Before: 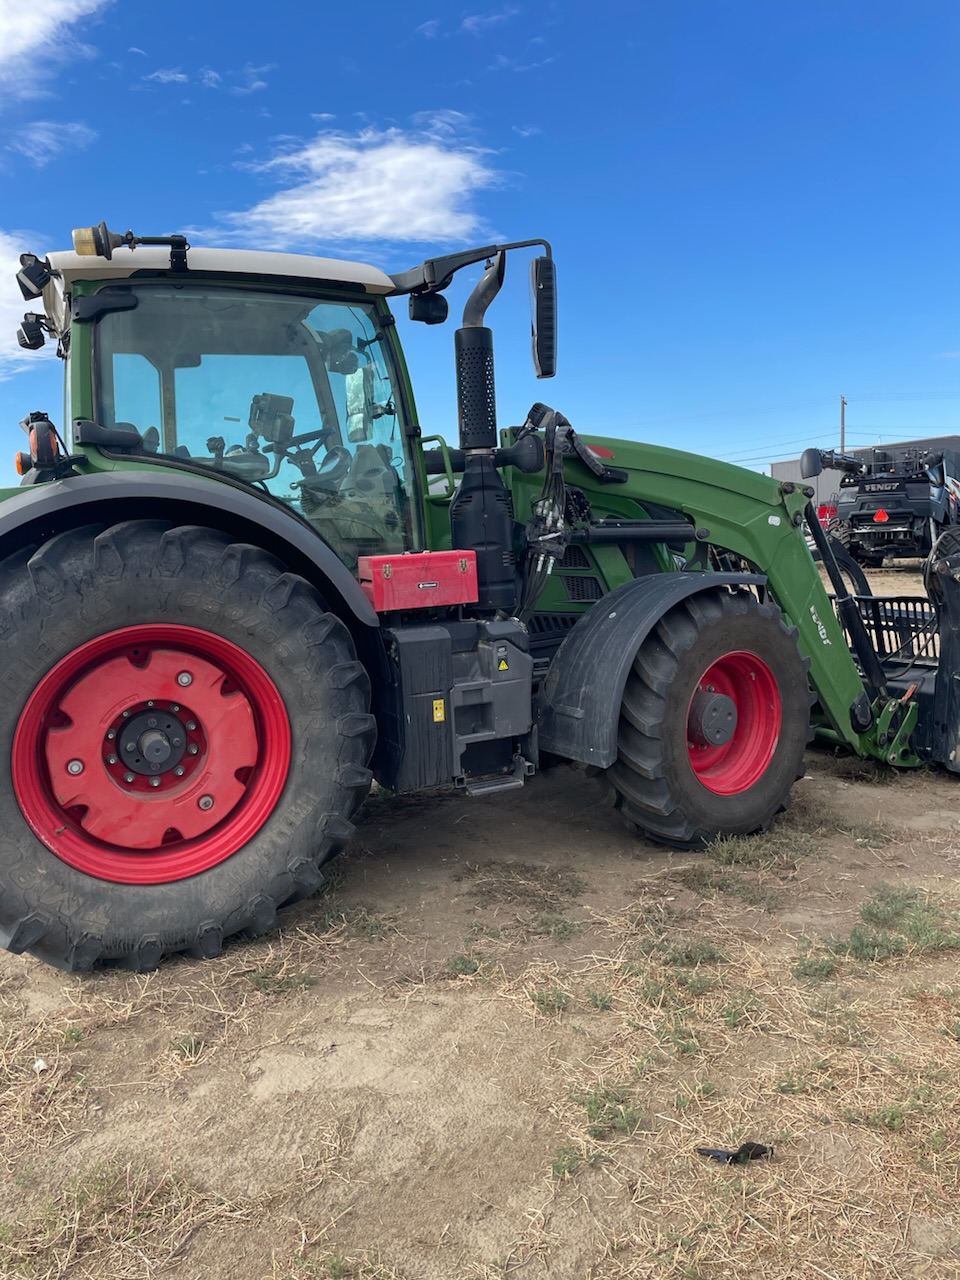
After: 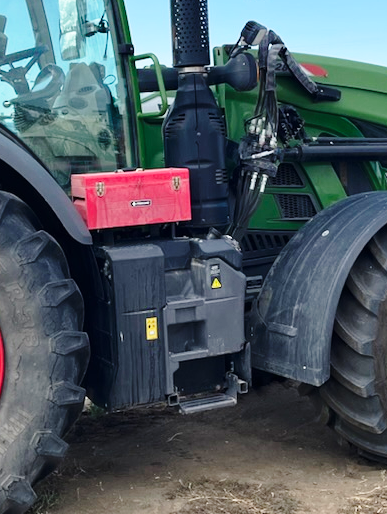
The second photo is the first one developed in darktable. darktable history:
base curve: curves: ch0 [(0, 0) (0.028, 0.03) (0.121, 0.232) (0.46, 0.748) (0.859, 0.968) (1, 1)], preserve colors none
tone equalizer: edges refinement/feathering 500, mask exposure compensation -1.57 EV, preserve details no
crop: left 29.921%, top 29.845%, right 29.756%, bottom 29.969%
exposure: compensate highlight preservation false
